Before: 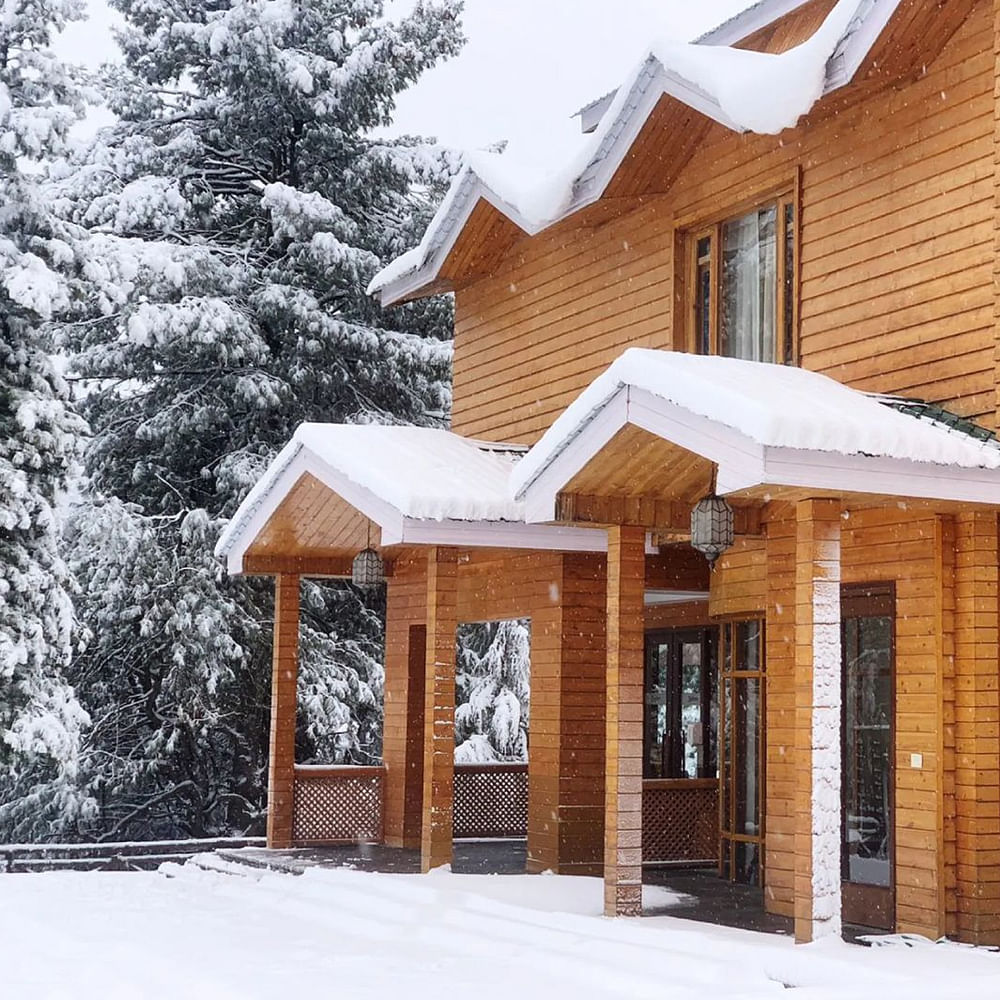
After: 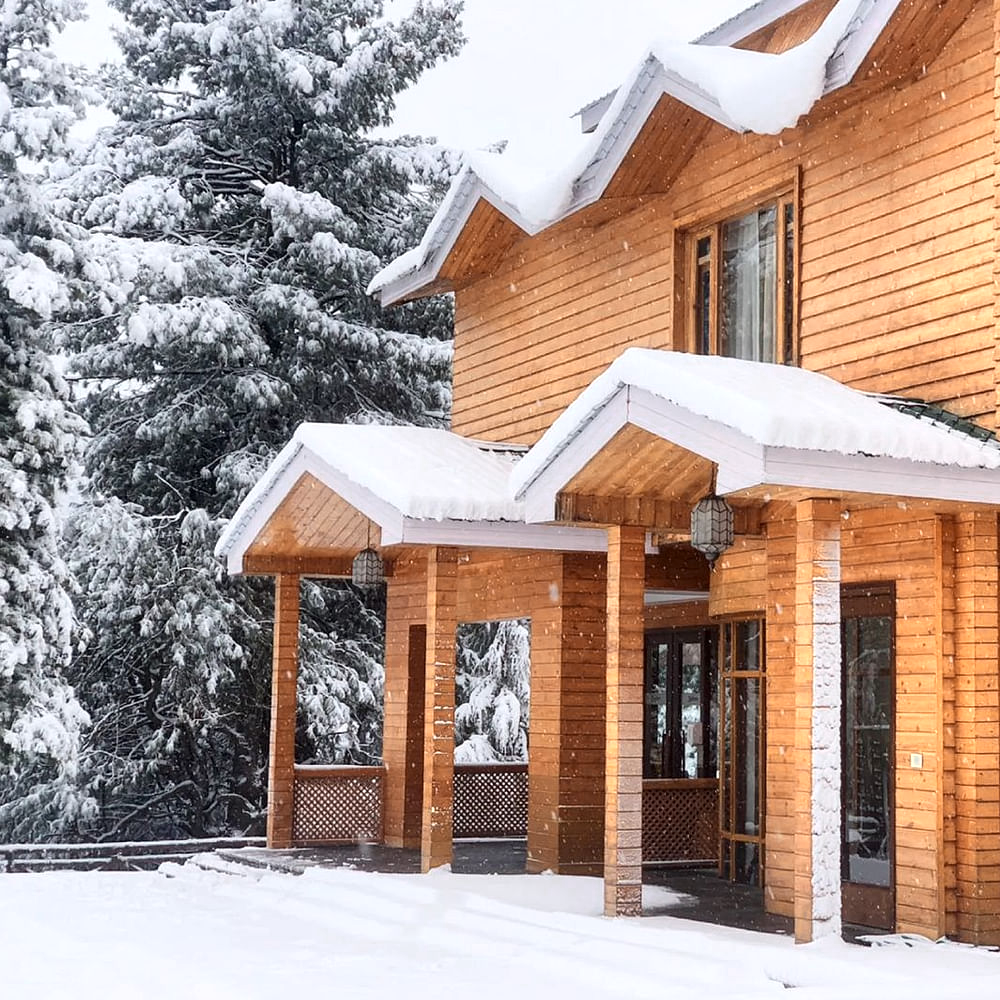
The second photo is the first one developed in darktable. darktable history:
color zones: curves: ch0 [(0.018, 0.548) (0.197, 0.654) (0.425, 0.447) (0.605, 0.658) (0.732, 0.579)]; ch1 [(0.105, 0.531) (0.224, 0.531) (0.386, 0.39) (0.618, 0.456) (0.732, 0.456) (0.956, 0.421)]; ch2 [(0.039, 0.583) (0.215, 0.465) (0.399, 0.544) (0.465, 0.548) (0.614, 0.447) (0.724, 0.43) (0.882, 0.623) (0.956, 0.632)]
local contrast: mode bilateral grid, contrast 20, coarseness 50, detail 119%, midtone range 0.2
